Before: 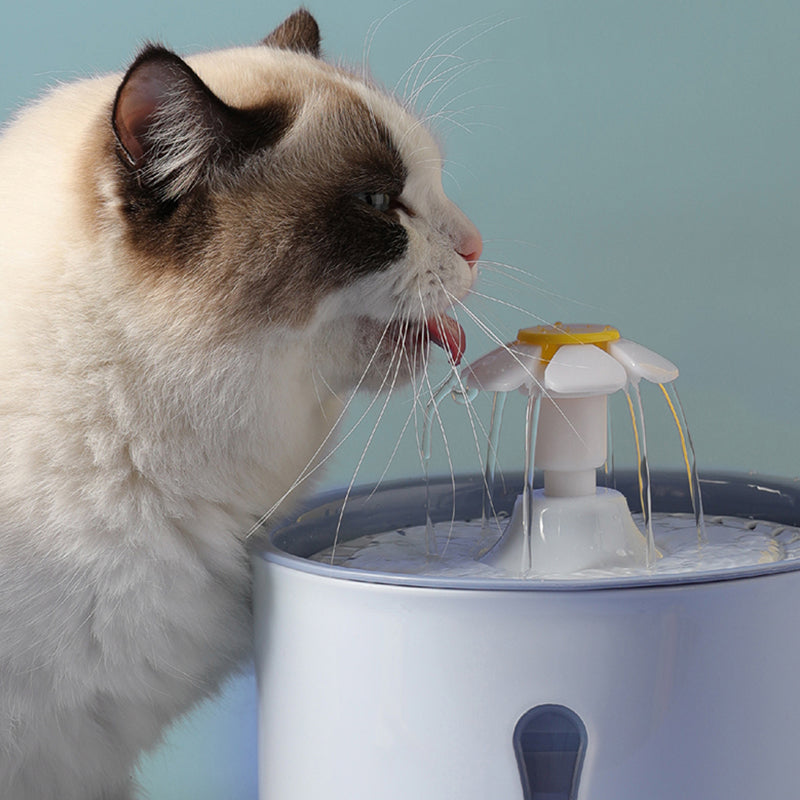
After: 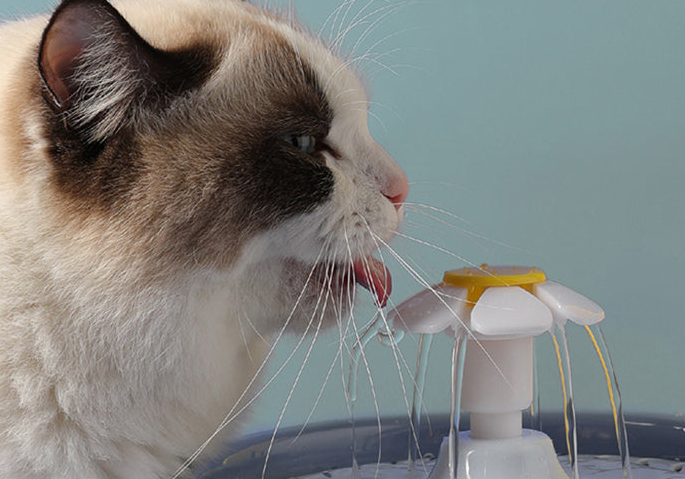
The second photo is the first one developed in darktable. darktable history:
crop and rotate: left 9.26%, top 7.357%, right 5.066%, bottom 32.747%
